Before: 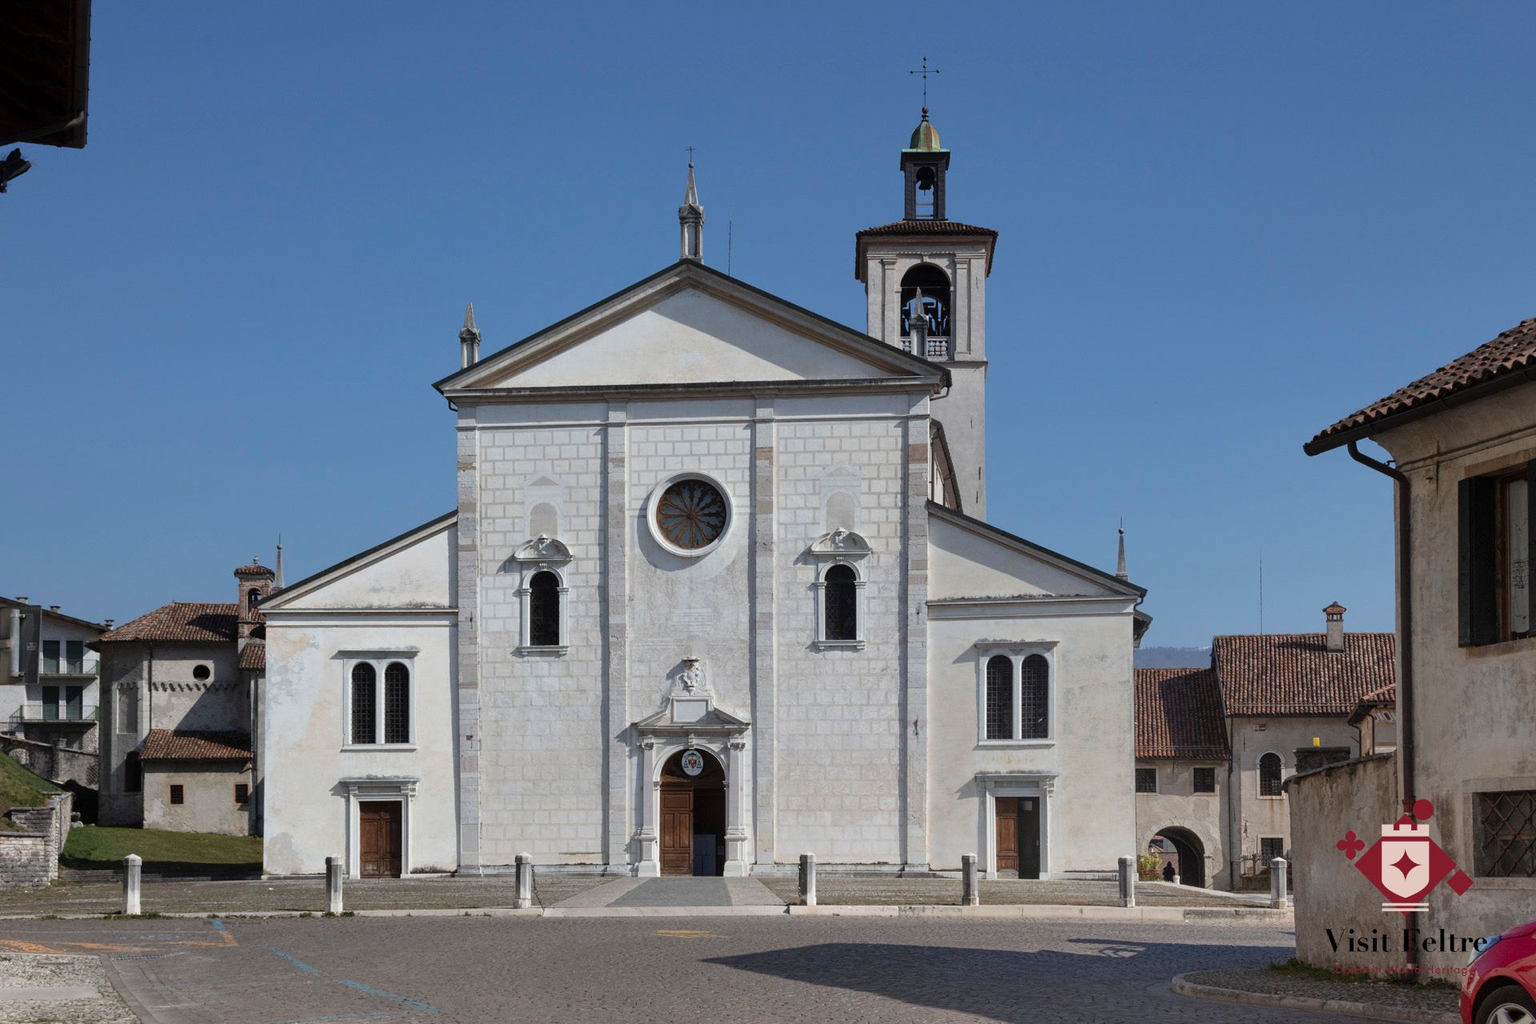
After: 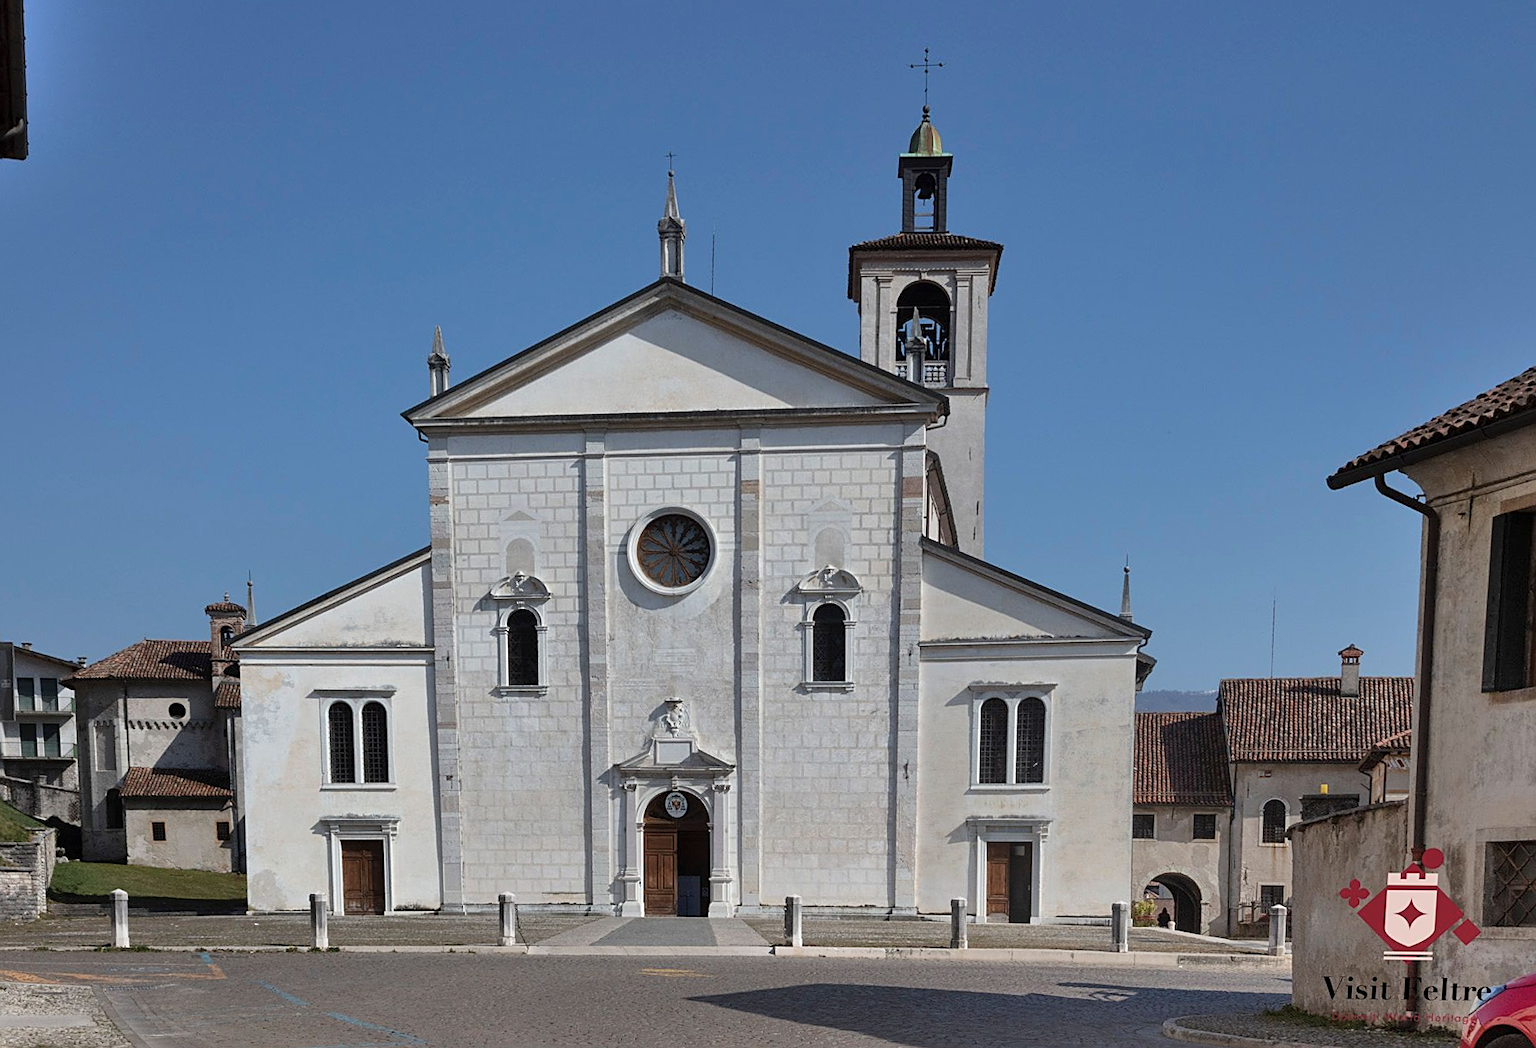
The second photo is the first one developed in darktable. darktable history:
sharpen: on, module defaults
rotate and perspective: rotation 0.074°, lens shift (vertical) 0.096, lens shift (horizontal) -0.041, crop left 0.043, crop right 0.952, crop top 0.024, crop bottom 0.979
shadows and highlights: shadows 60, soften with gaussian
